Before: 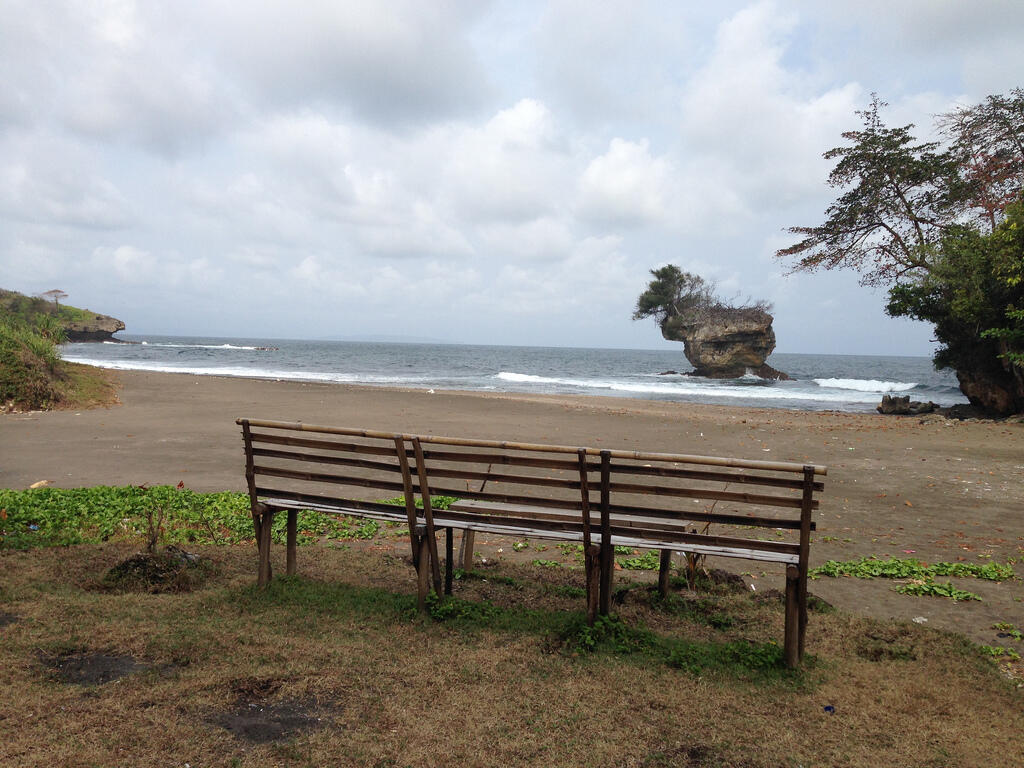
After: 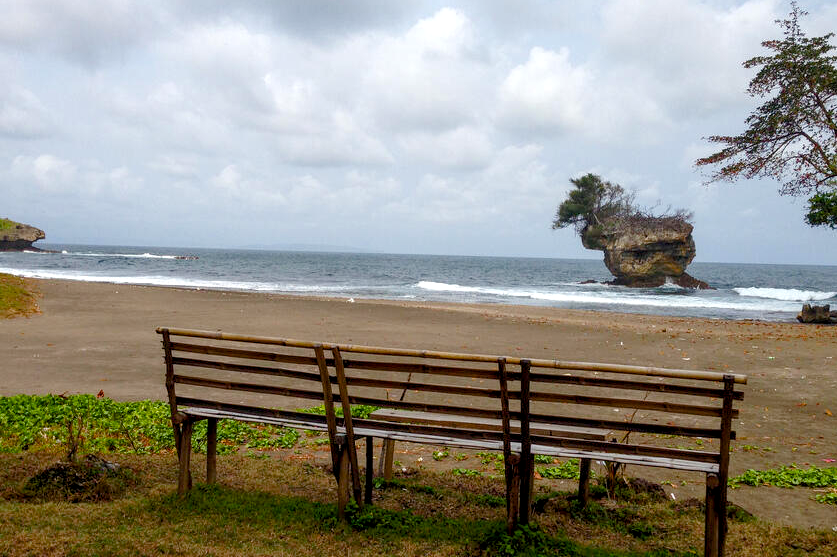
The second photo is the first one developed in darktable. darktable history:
exposure: black level correction 0.004, exposure 0.015 EV, compensate highlight preservation false
local contrast: on, module defaults
crop: left 7.886%, top 11.966%, right 10.301%, bottom 15.436%
color balance rgb: linear chroma grading › global chroma 15.021%, perceptual saturation grading › global saturation 20%, perceptual saturation grading › highlights -25.753%, perceptual saturation grading › shadows 50.446%
